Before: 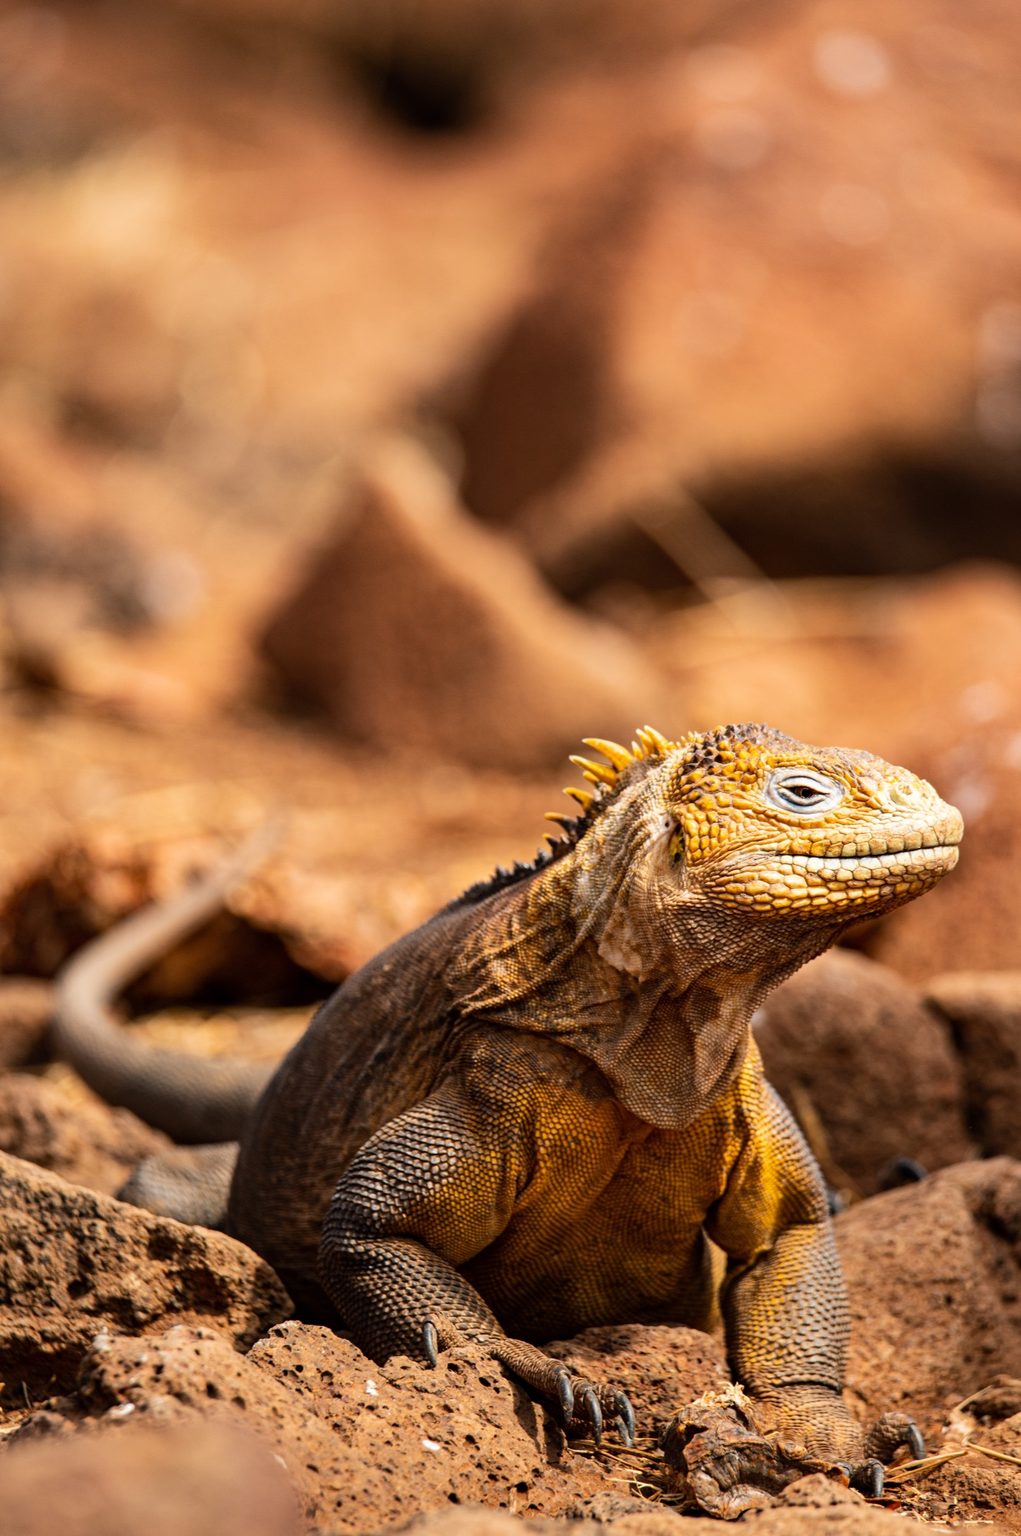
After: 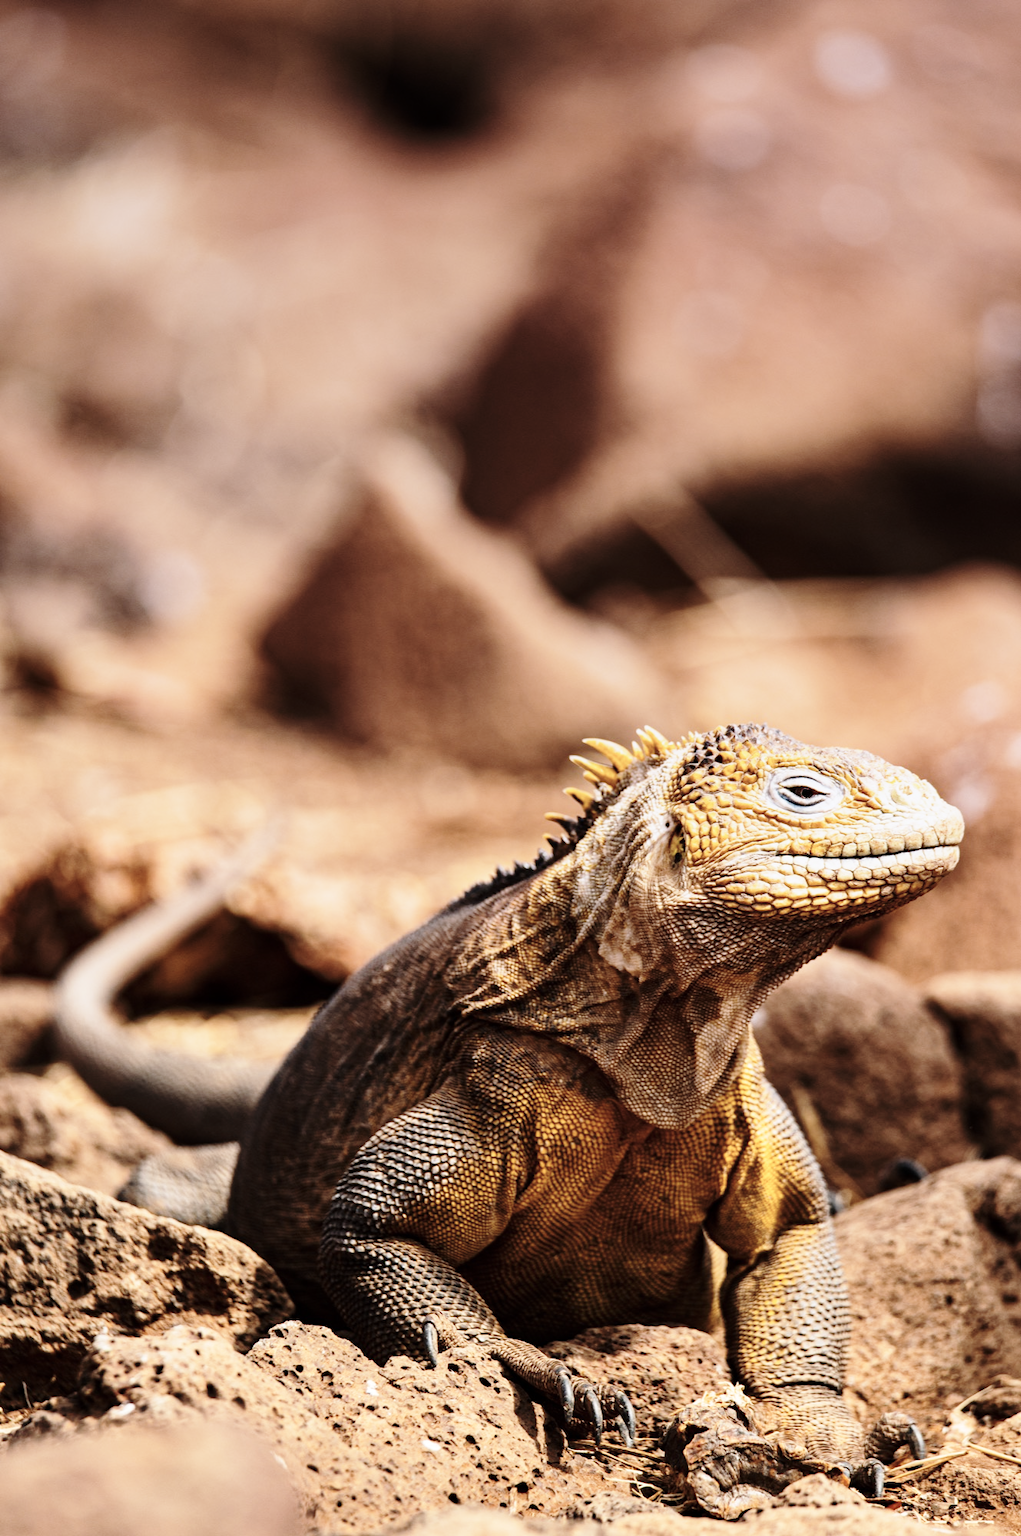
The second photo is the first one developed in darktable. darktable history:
contrast brightness saturation: contrast 0.1, saturation -0.36
graduated density: hue 238.83°, saturation 50%
base curve: curves: ch0 [(0, 0) (0.028, 0.03) (0.121, 0.232) (0.46, 0.748) (0.859, 0.968) (1, 1)], preserve colors none
